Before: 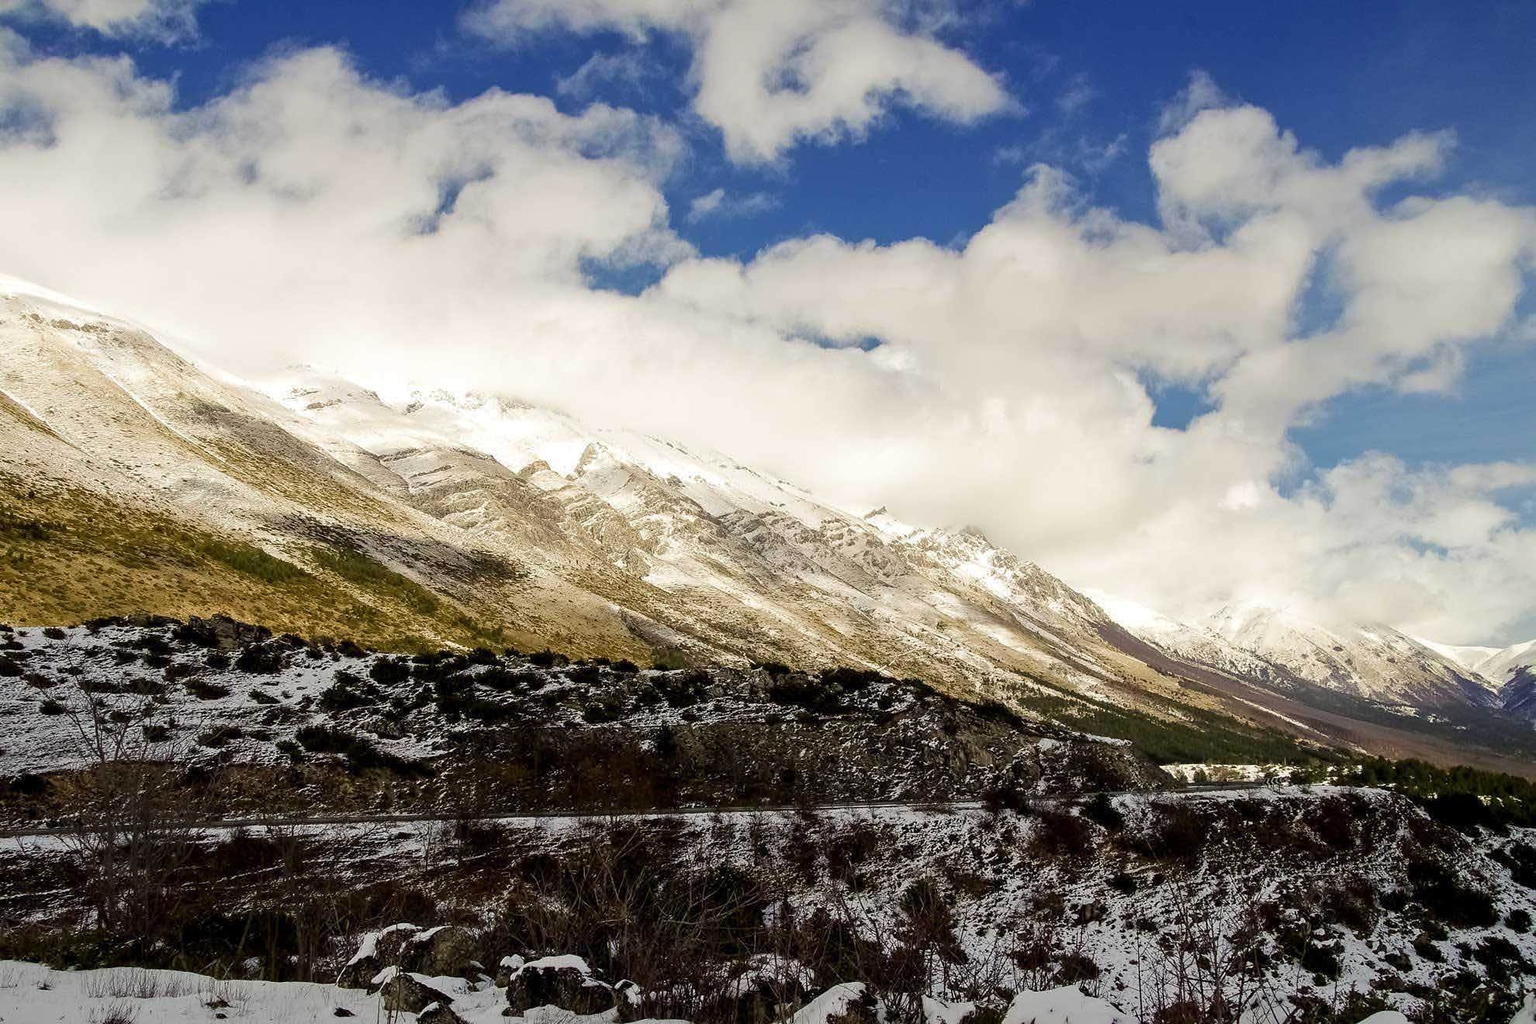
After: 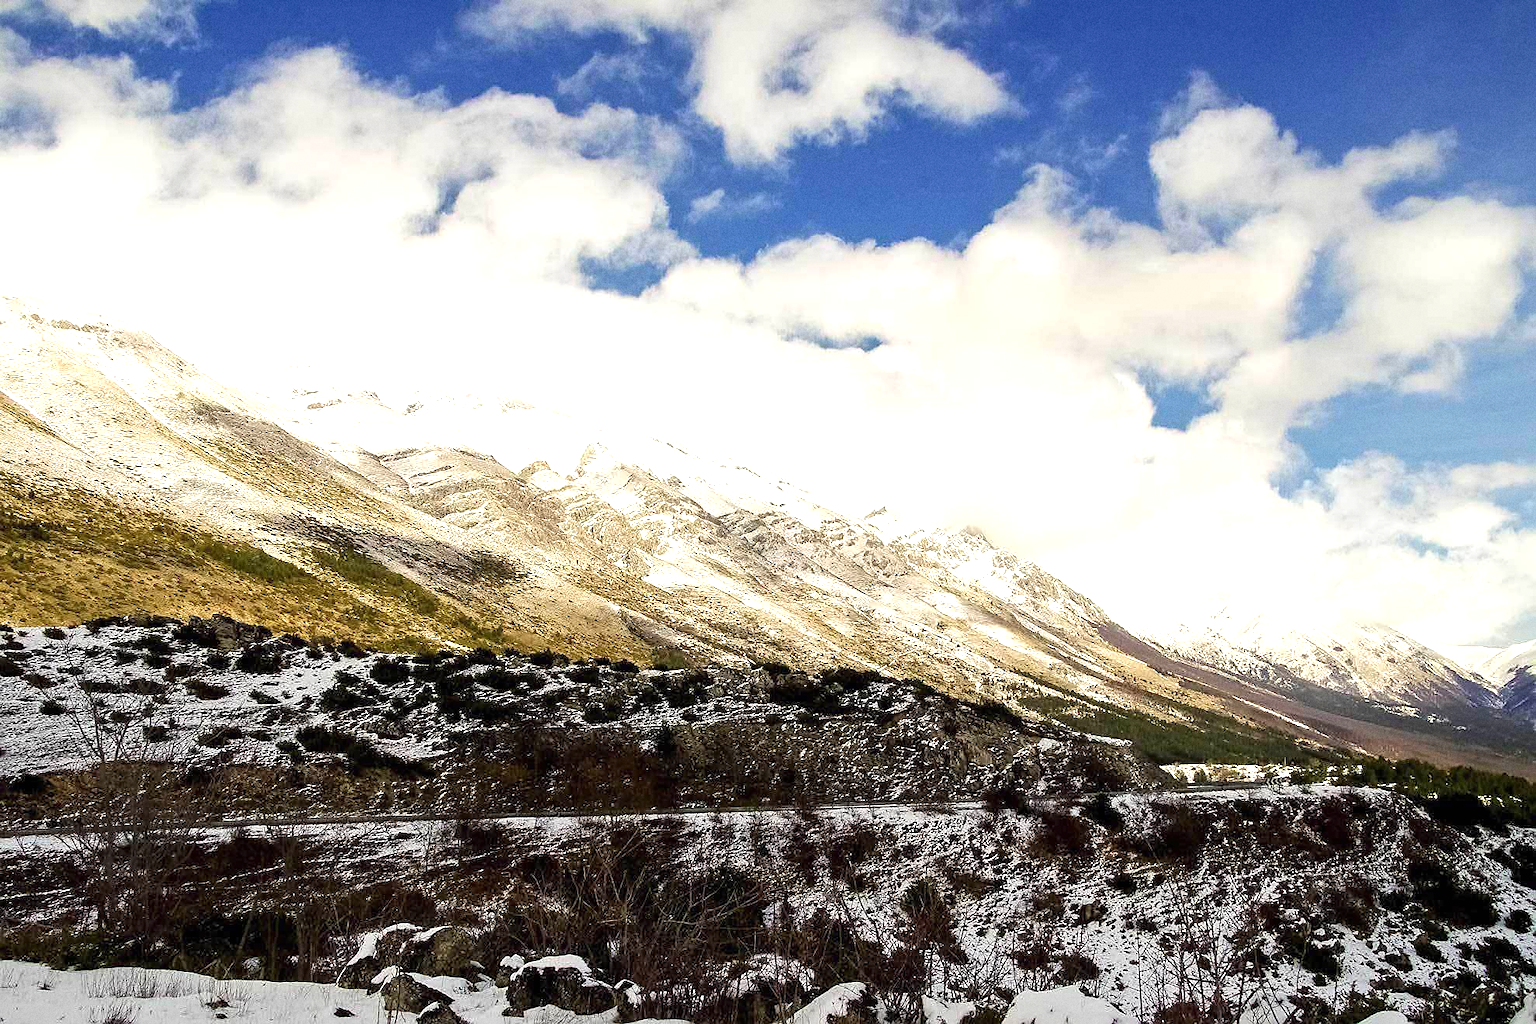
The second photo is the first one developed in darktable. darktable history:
grain: on, module defaults
exposure: black level correction 0, exposure 0.7 EV, compensate exposure bias true, compensate highlight preservation false
sharpen: radius 1, threshold 1
